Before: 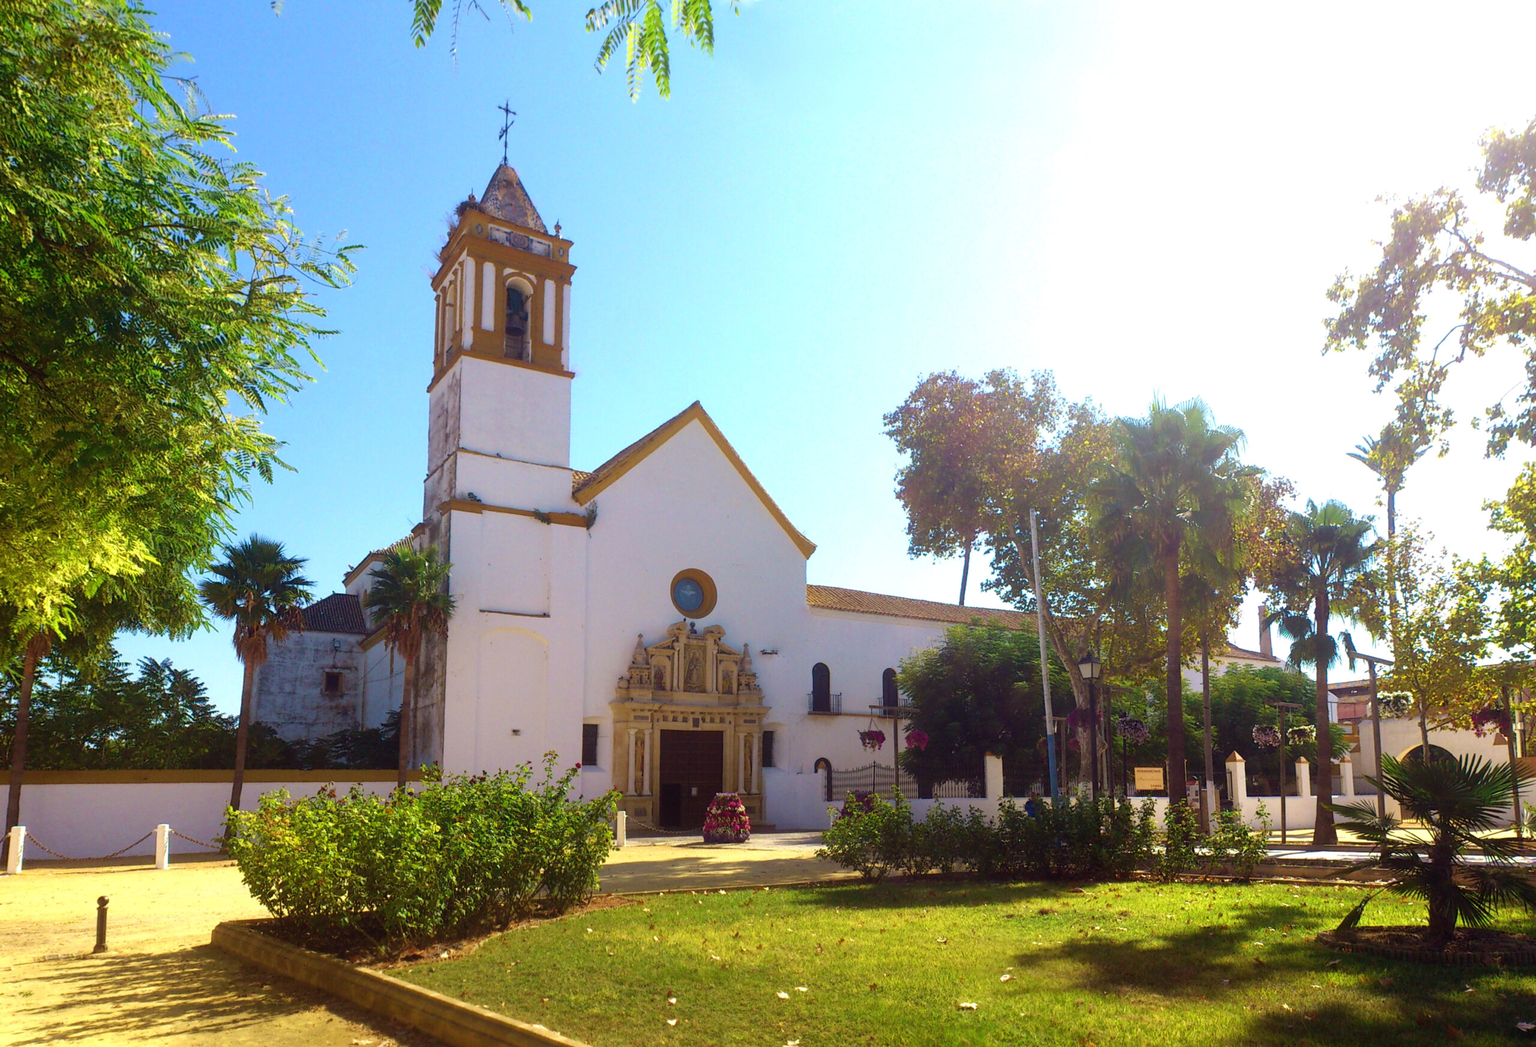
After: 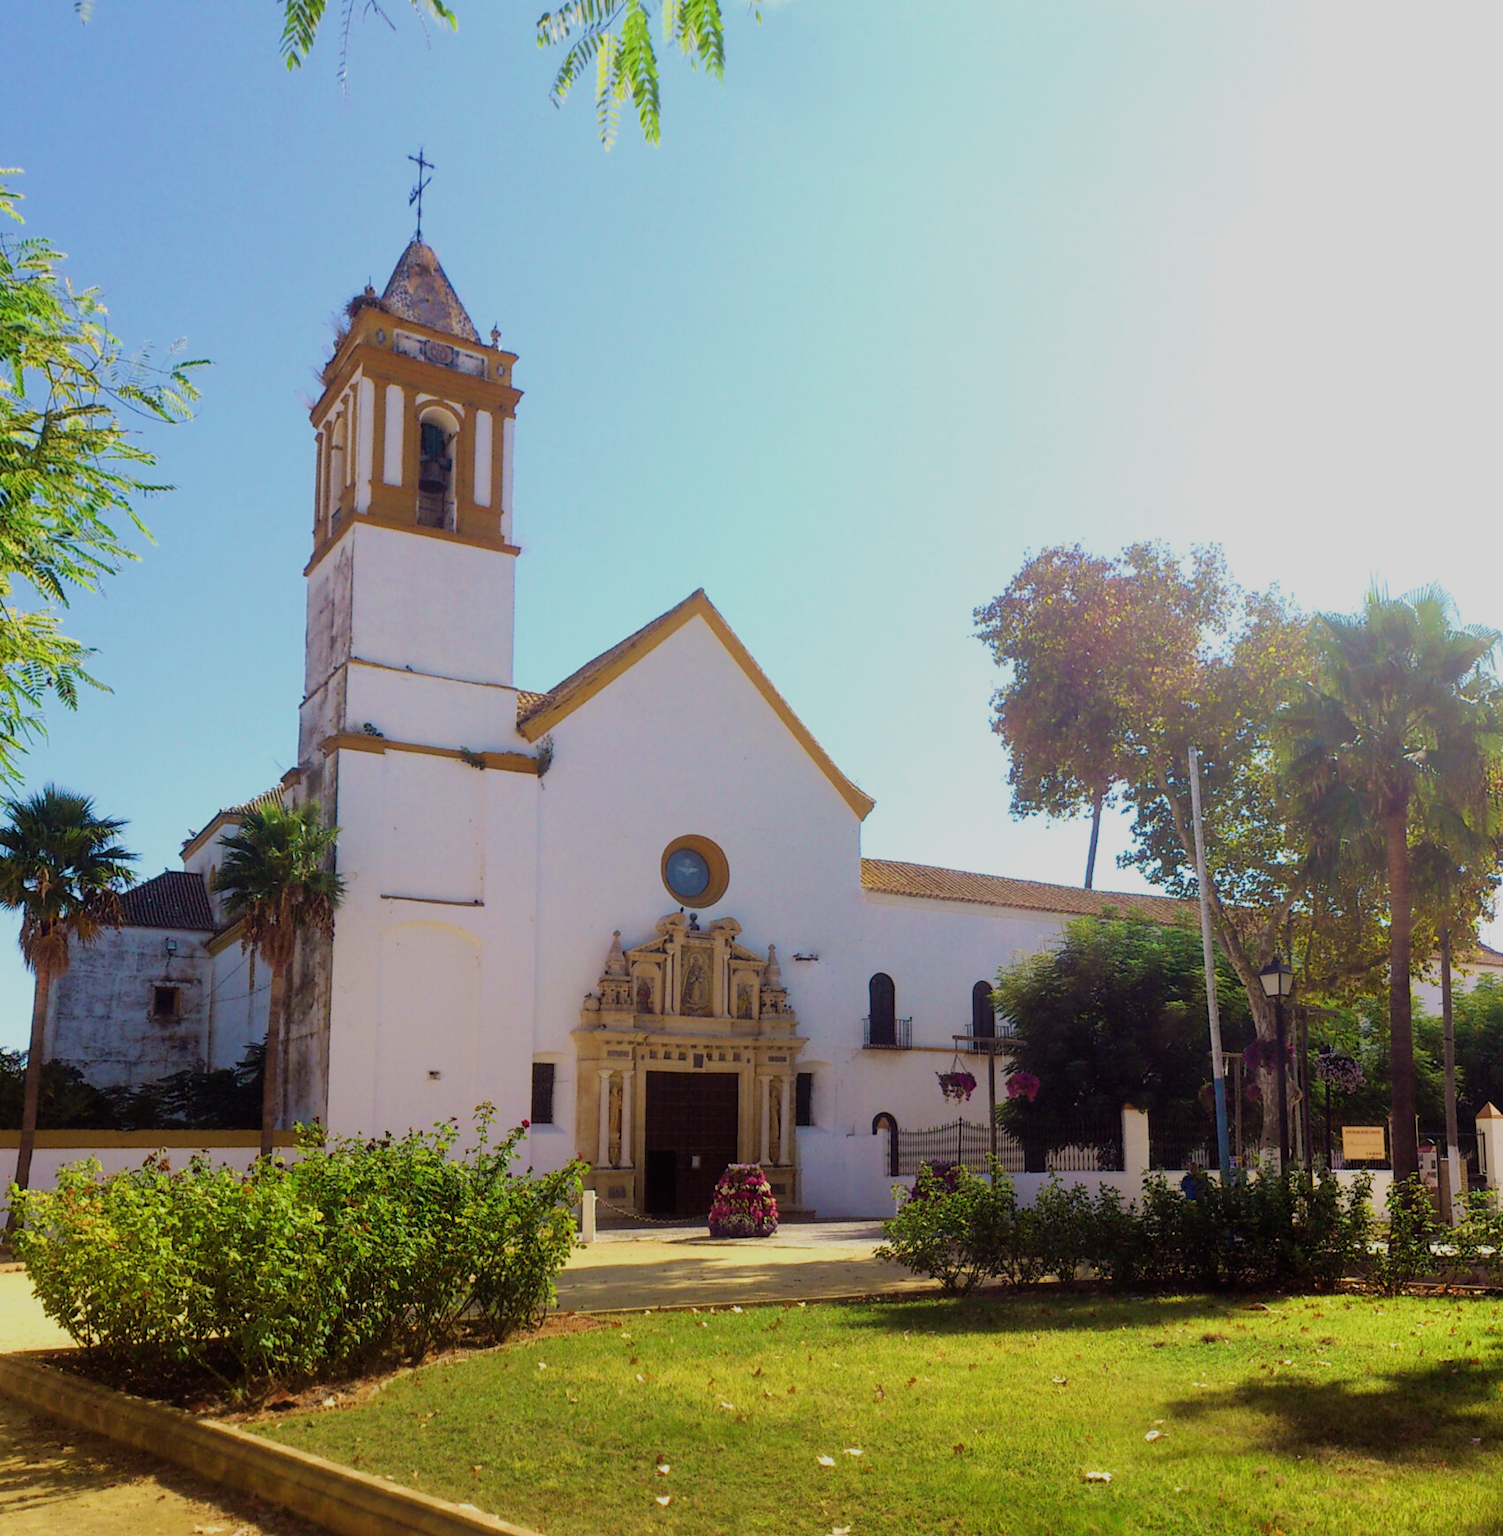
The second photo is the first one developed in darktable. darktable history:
filmic rgb: black relative exposure -7.65 EV, white relative exposure 4.56 EV, hardness 3.61
crop and rotate: left 14.357%, right 18.952%
